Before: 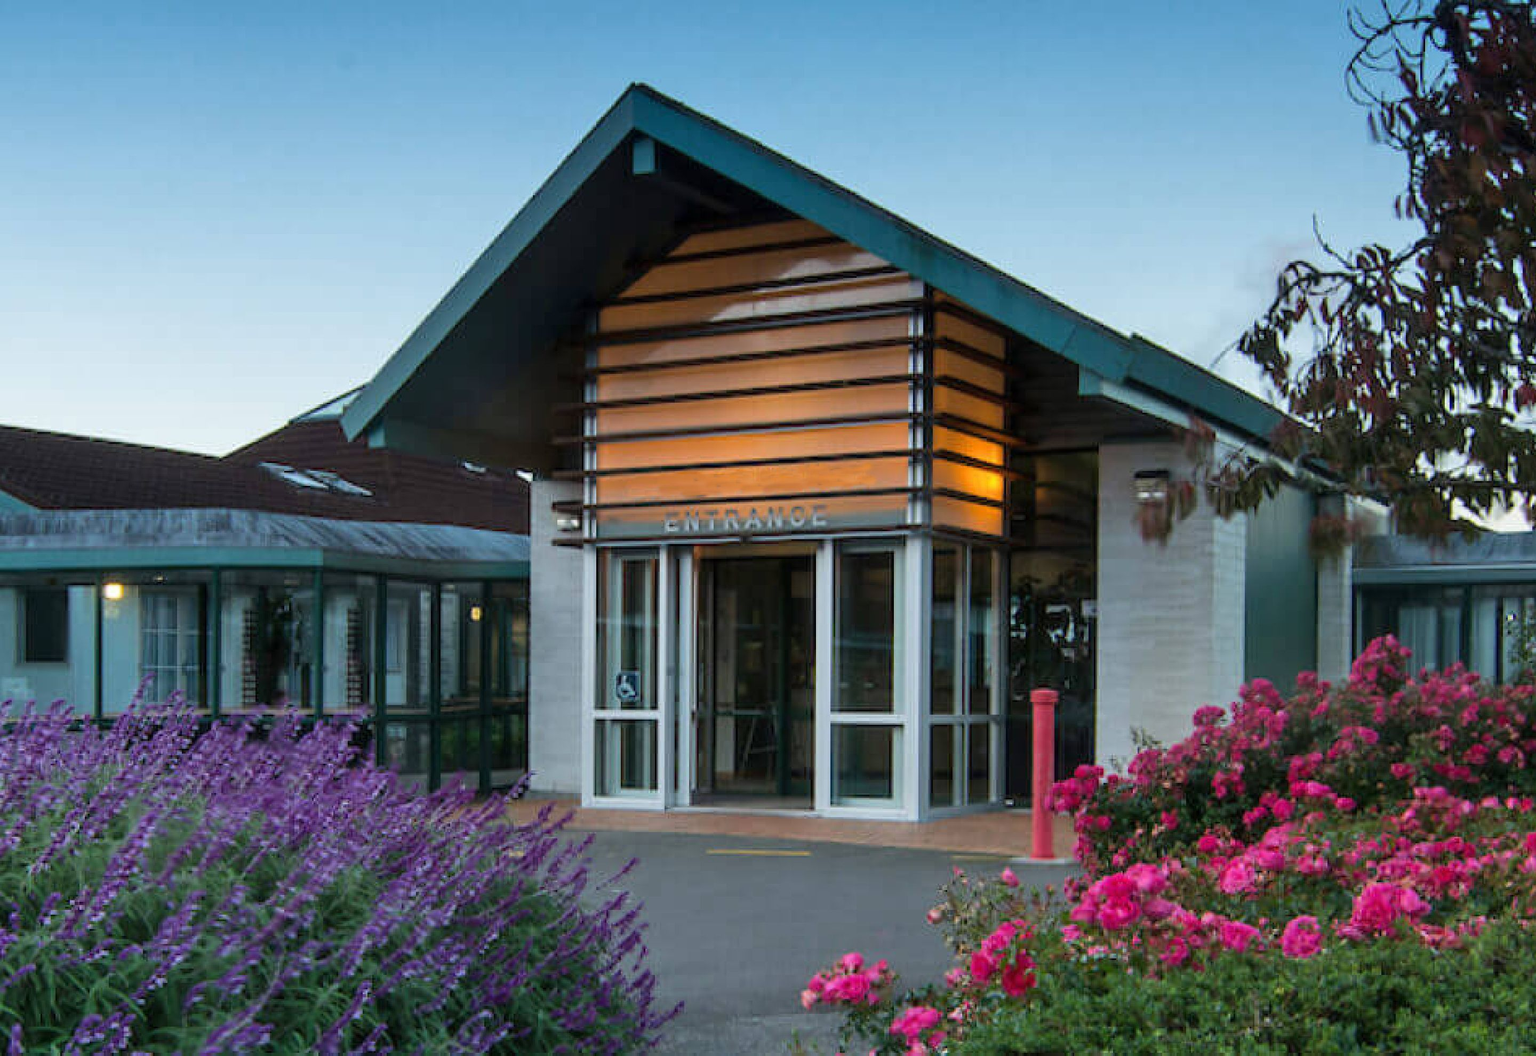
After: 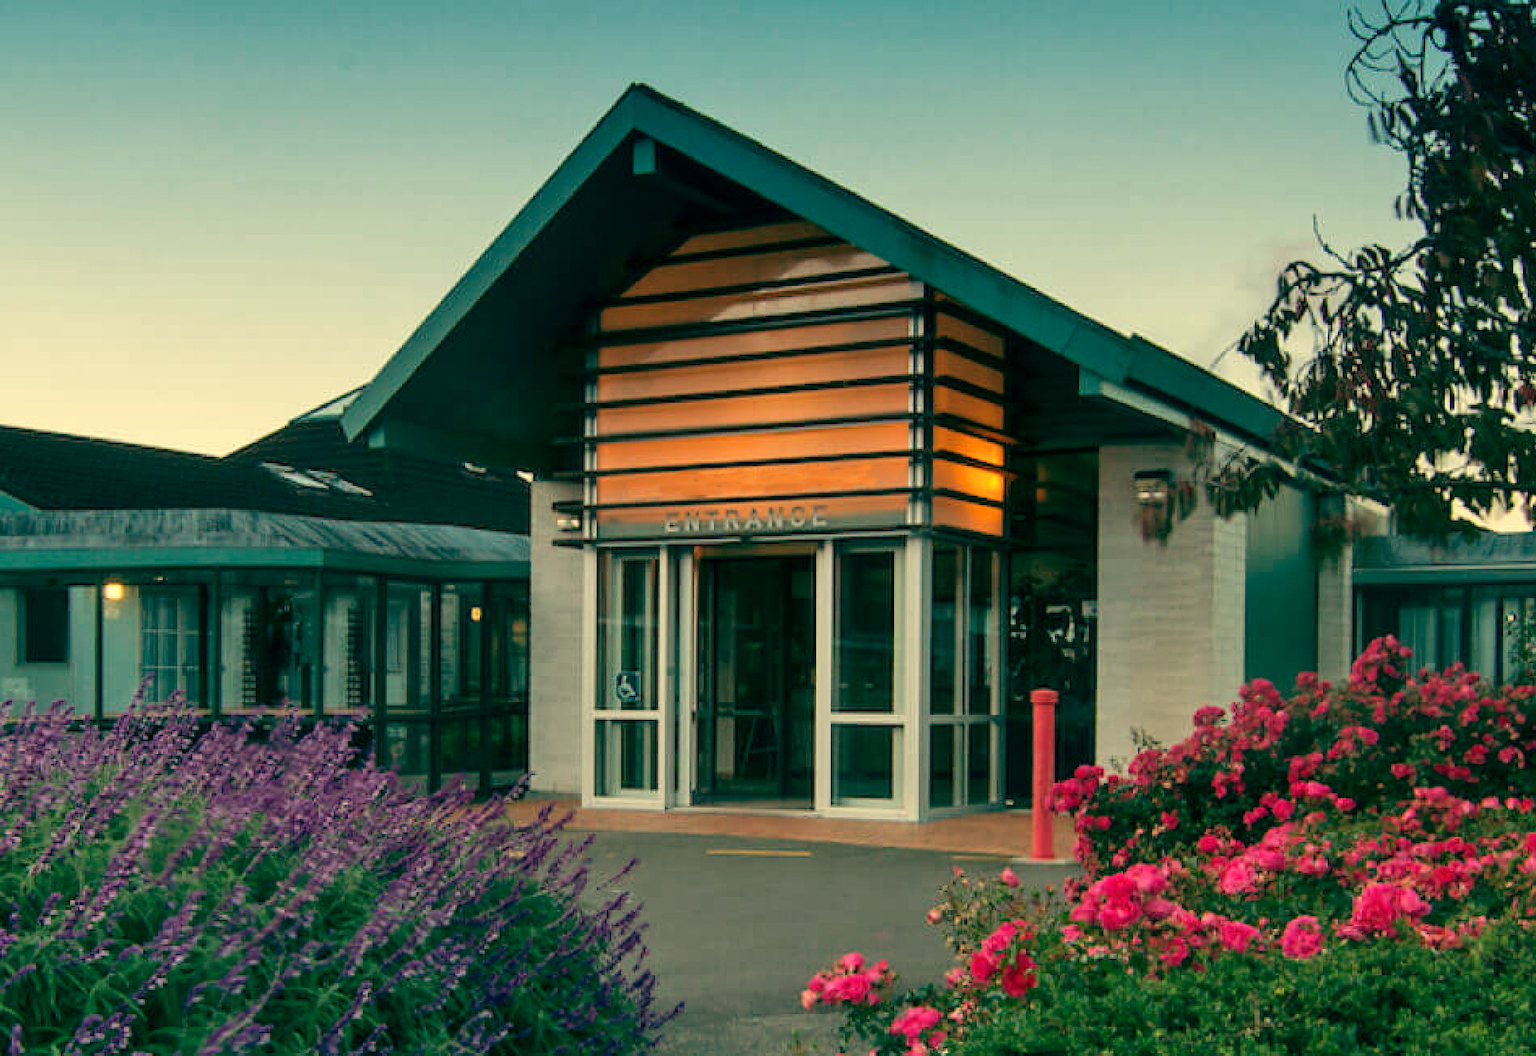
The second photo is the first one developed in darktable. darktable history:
white balance: red 1.127, blue 0.943
color balance: mode lift, gamma, gain (sRGB), lift [1, 0.69, 1, 1], gamma [1, 1.482, 1, 1], gain [1, 1, 1, 0.802]
